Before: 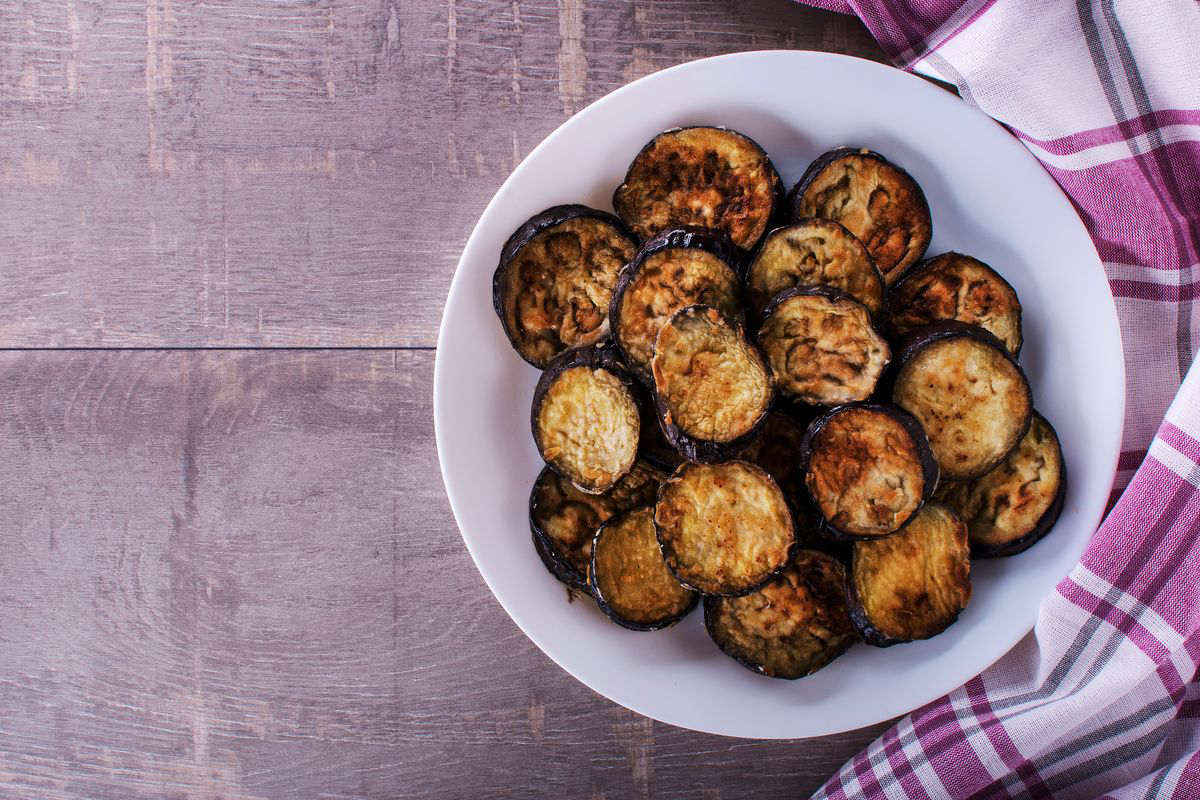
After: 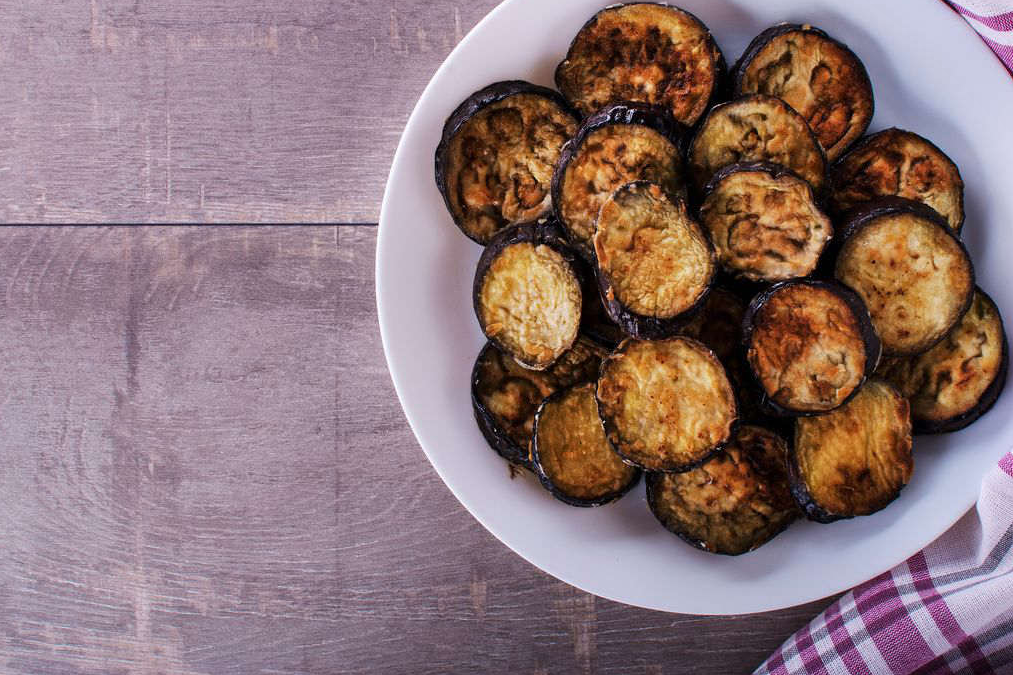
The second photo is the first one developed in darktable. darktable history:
shadows and highlights: radius 125.46, shadows 30.51, highlights -30.51, low approximation 0.01, soften with gaussian
crop and rotate: left 4.842%, top 15.51%, right 10.668%
